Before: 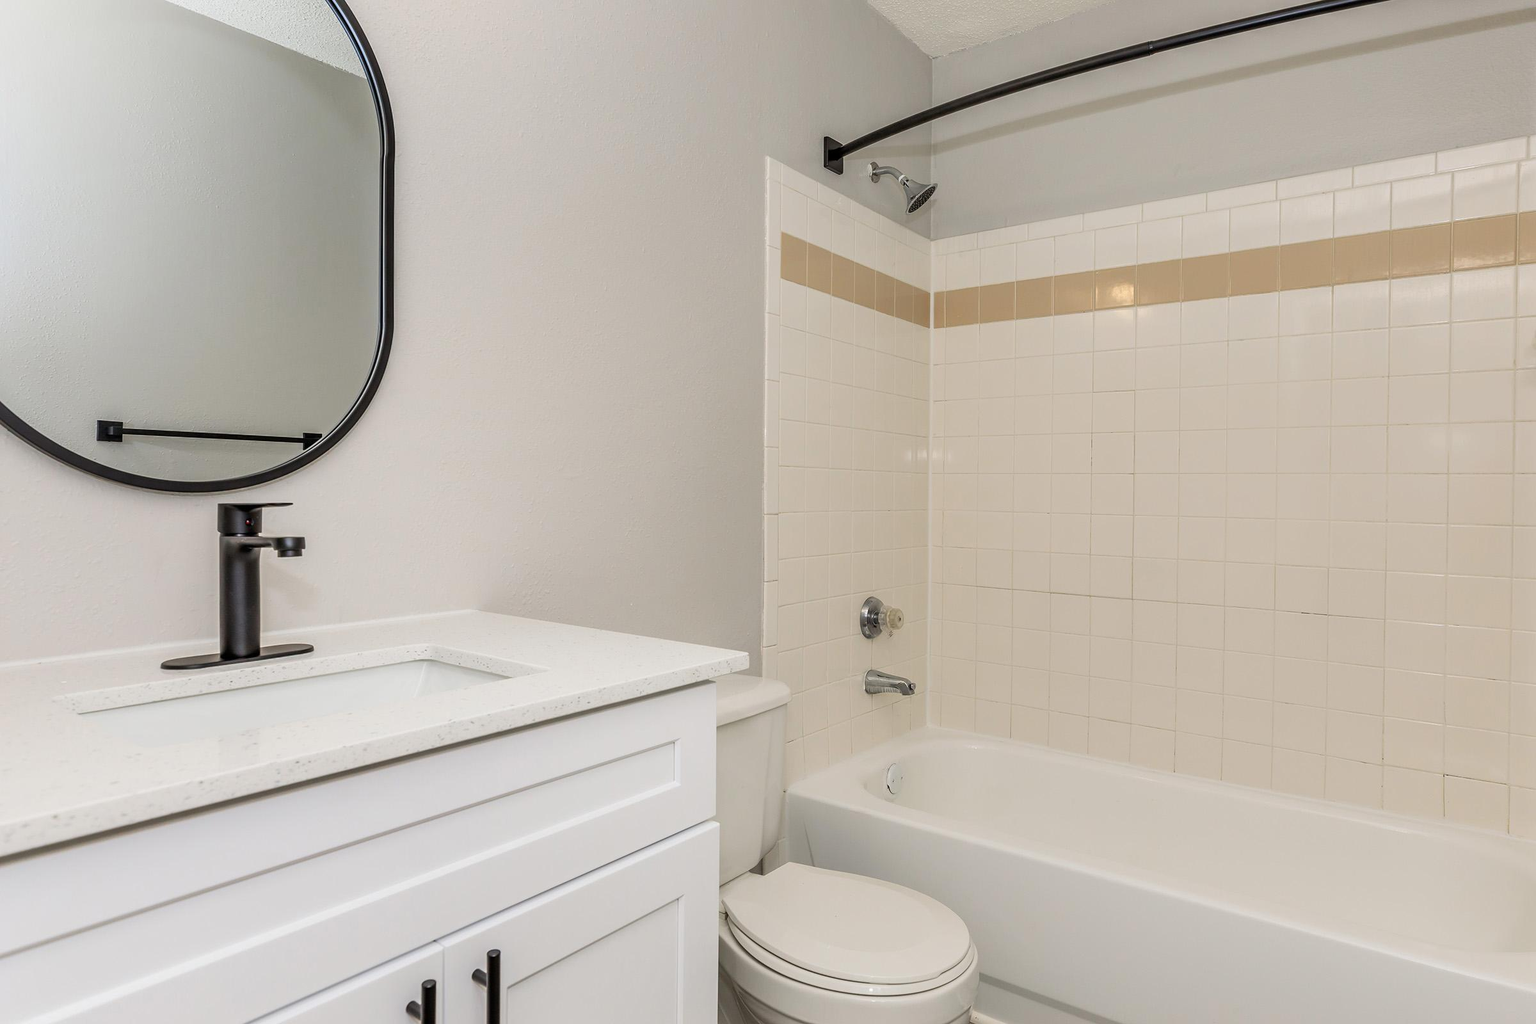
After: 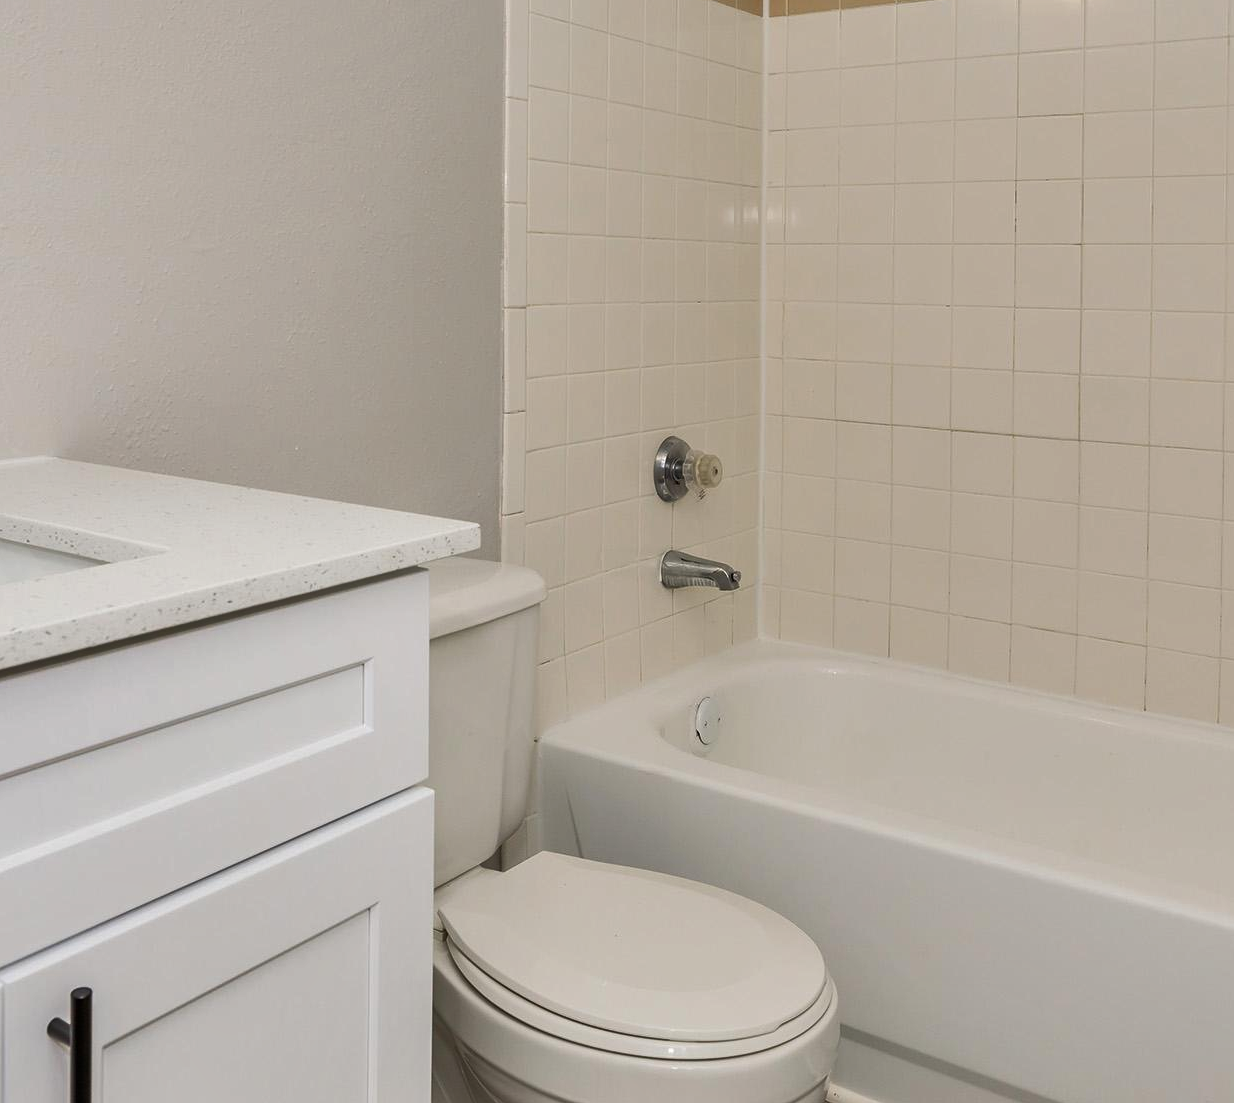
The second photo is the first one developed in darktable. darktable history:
crop and rotate: left 28.772%, top 31.062%, right 19.803%
shadows and highlights: soften with gaussian
